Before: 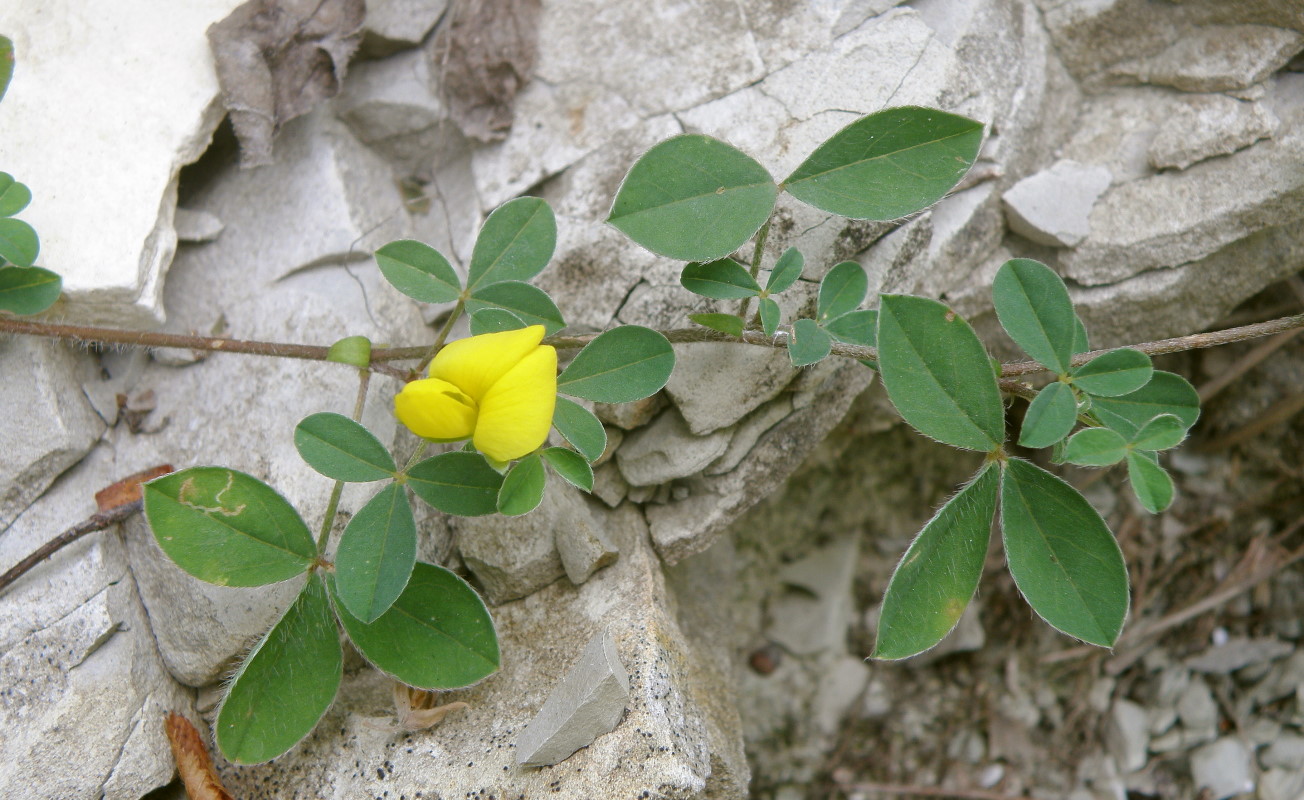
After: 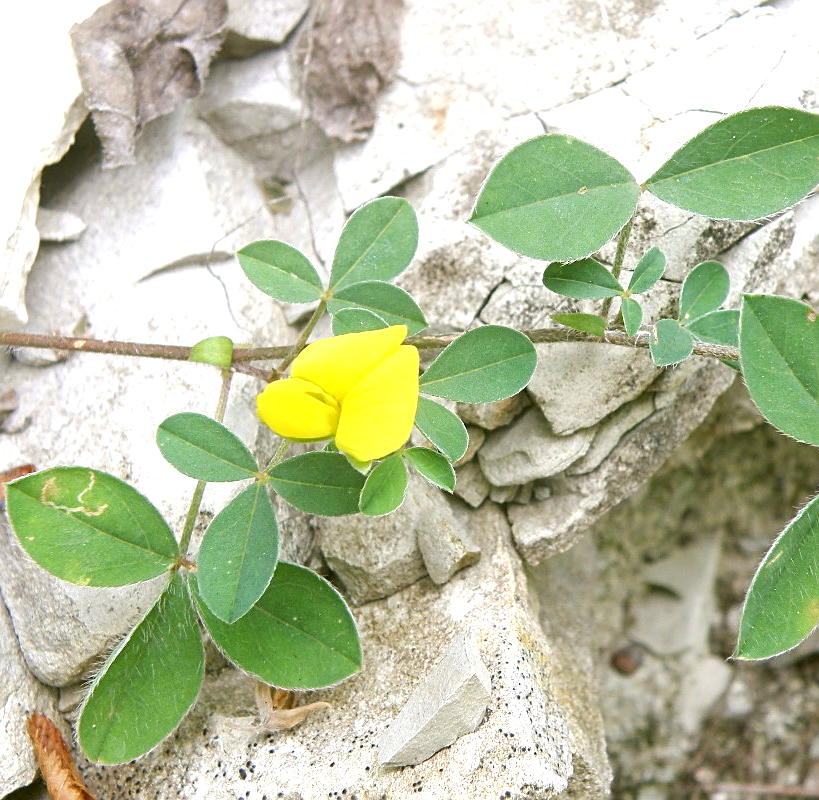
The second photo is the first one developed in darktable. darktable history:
crop: left 10.644%, right 26.528%
exposure: black level correction 0, exposure 1 EV, compensate exposure bias true, compensate highlight preservation false
sharpen: on, module defaults
